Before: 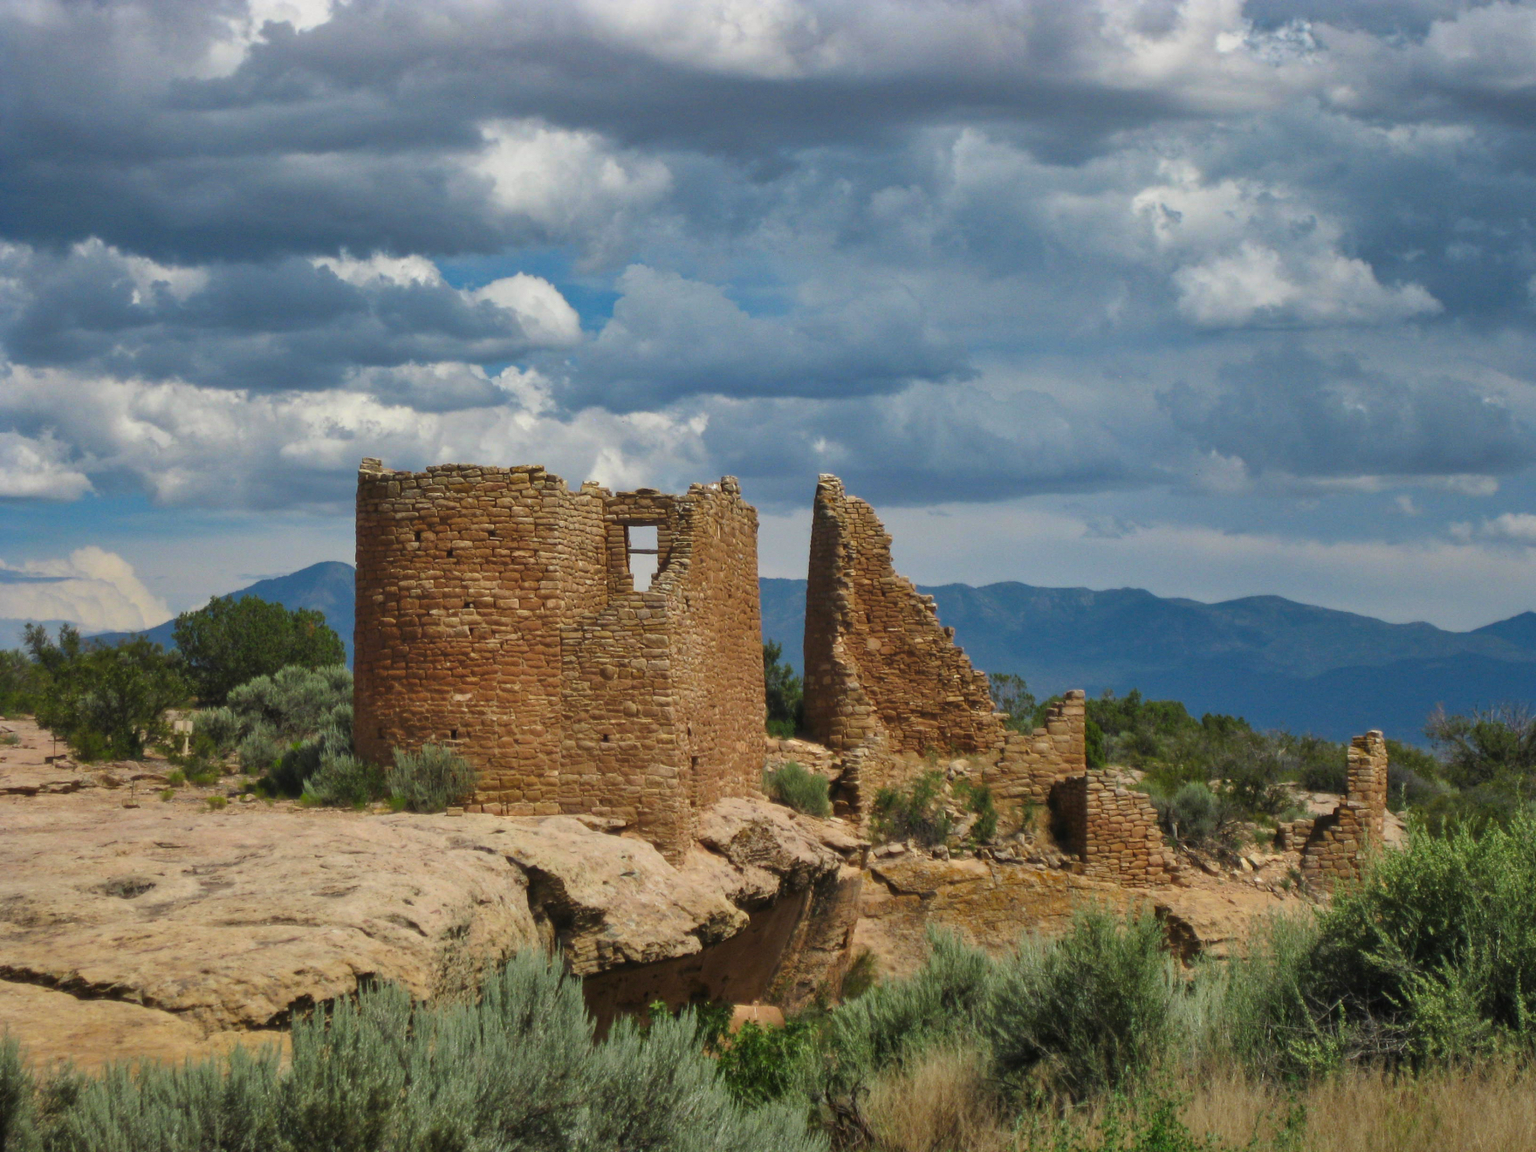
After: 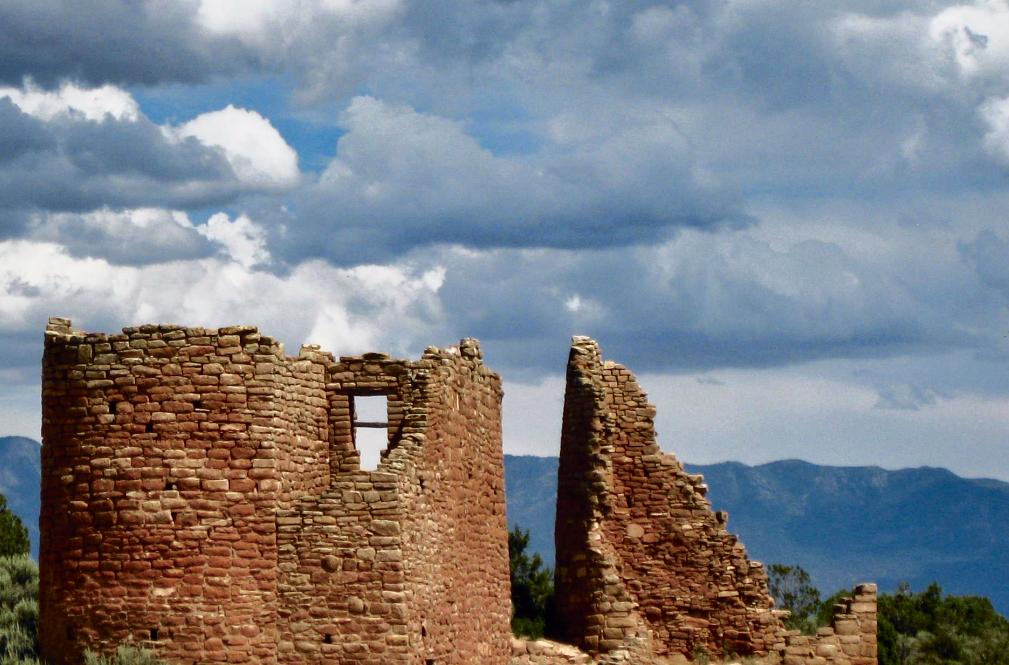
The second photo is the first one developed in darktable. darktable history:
tone curve: curves: ch0 [(0, 0) (0.105, 0.068) (0.195, 0.162) (0.283, 0.283) (0.384, 0.404) (0.485, 0.531) (0.638, 0.681) (0.795, 0.879) (1, 0.977)]; ch1 [(0, 0) (0.161, 0.092) (0.35, 0.33) (0.379, 0.401) (0.456, 0.469) (0.498, 0.503) (0.531, 0.537) (0.596, 0.621) (0.635, 0.671) (1, 1)]; ch2 [(0, 0) (0.371, 0.362) (0.437, 0.437) (0.483, 0.484) (0.53, 0.515) (0.56, 0.58) (0.622, 0.606) (1, 1)], color space Lab, independent channels, preserve colors none
crop: left 20.829%, top 15.7%, right 21.815%, bottom 33.867%
filmic rgb: black relative exposure -8.69 EV, white relative exposure 2.69 EV, target black luminance 0%, target white luminance 99.874%, hardness 6.25, latitude 75.58%, contrast 1.314, highlights saturation mix -6.21%, preserve chrominance no, color science v5 (2021), iterations of high-quality reconstruction 0
